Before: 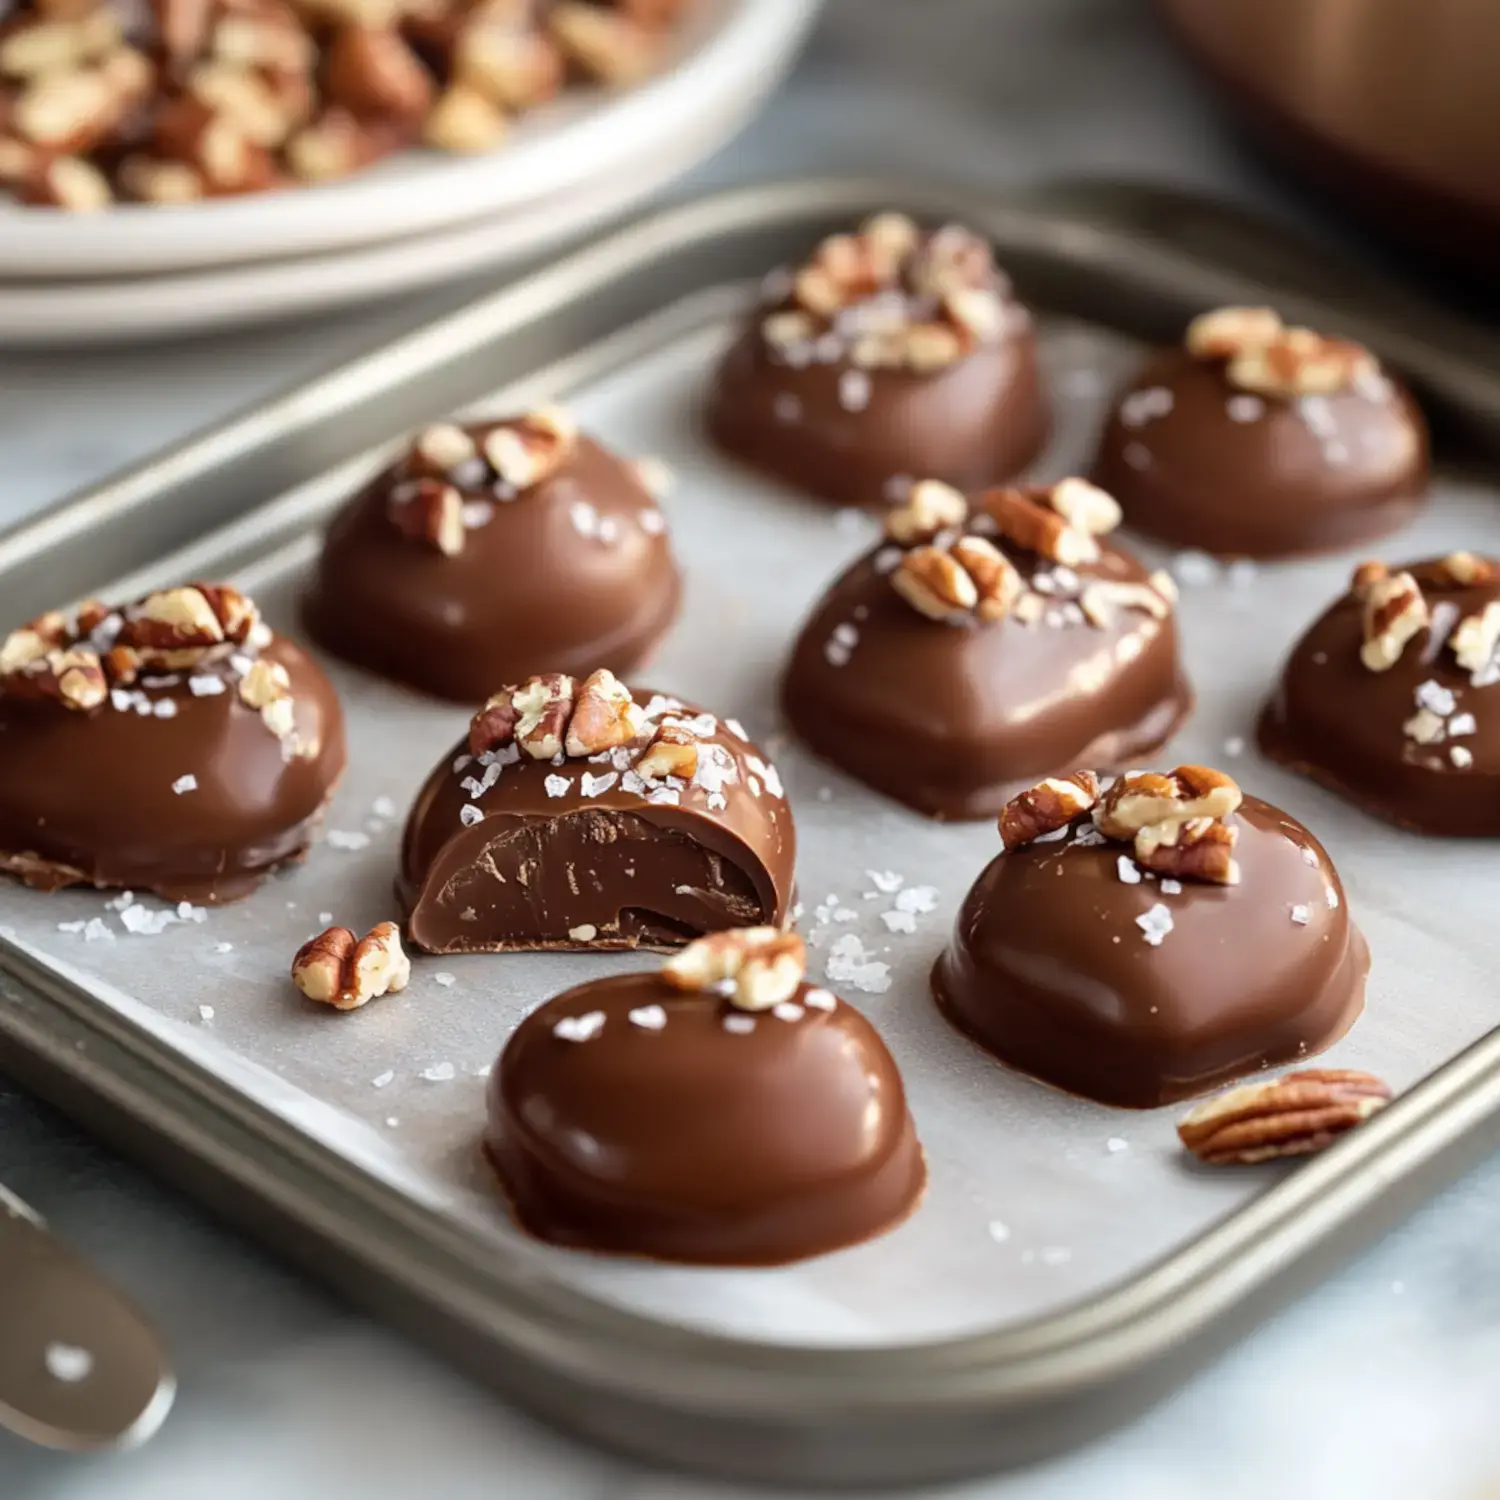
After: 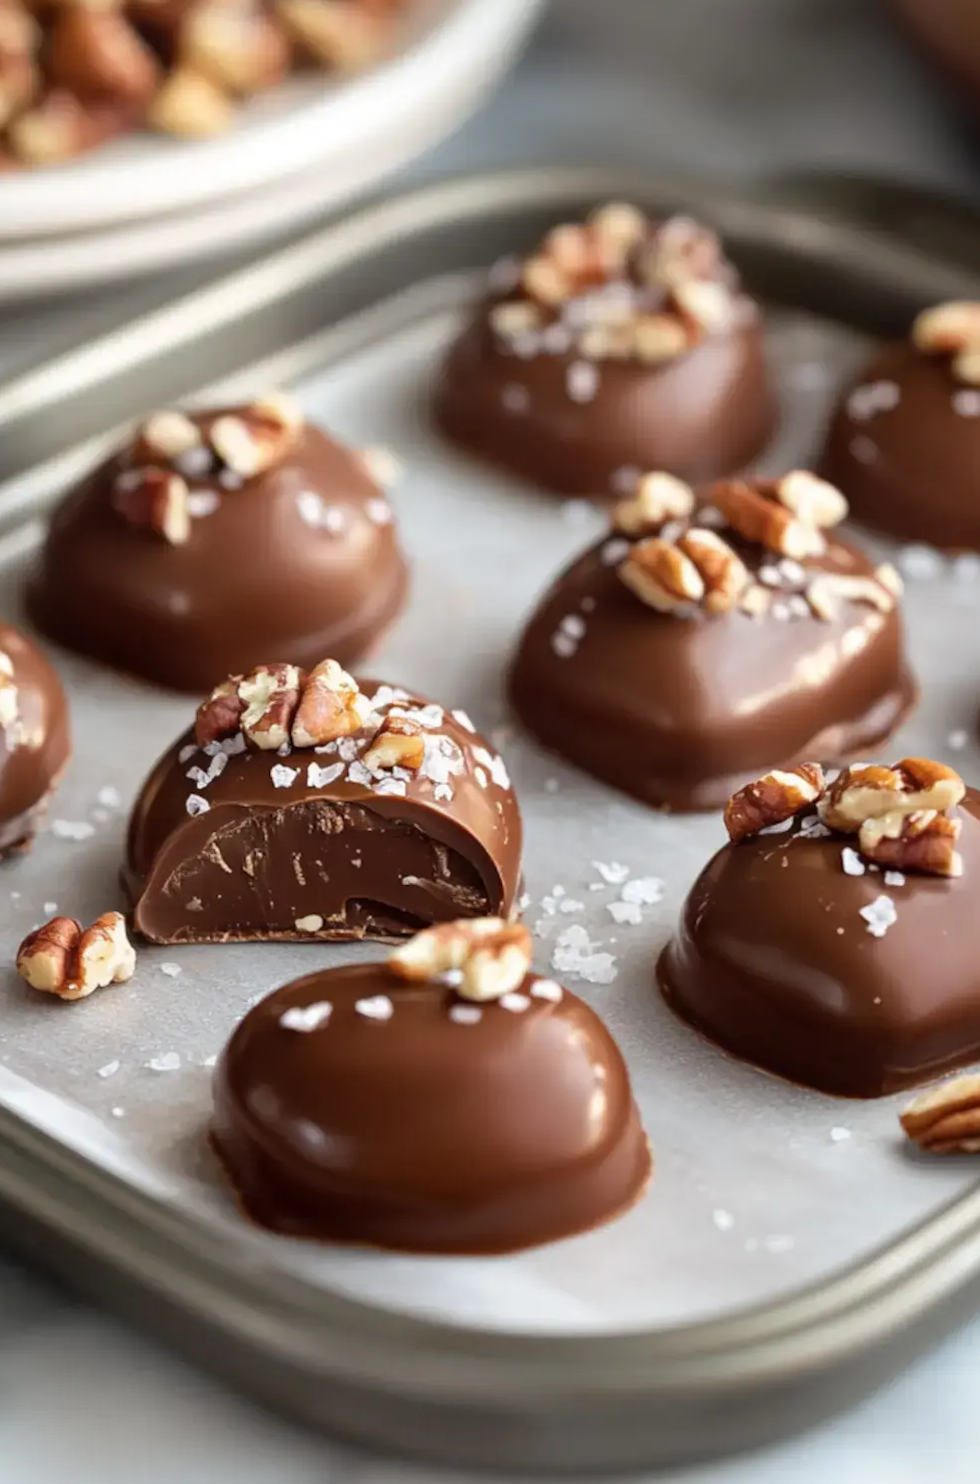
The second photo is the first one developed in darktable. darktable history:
crop and rotate: left 18.442%, right 15.508%
rotate and perspective: rotation 0.174°, lens shift (vertical) 0.013, lens shift (horizontal) 0.019, shear 0.001, automatic cropping original format, crop left 0.007, crop right 0.991, crop top 0.016, crop bottom 0.997
